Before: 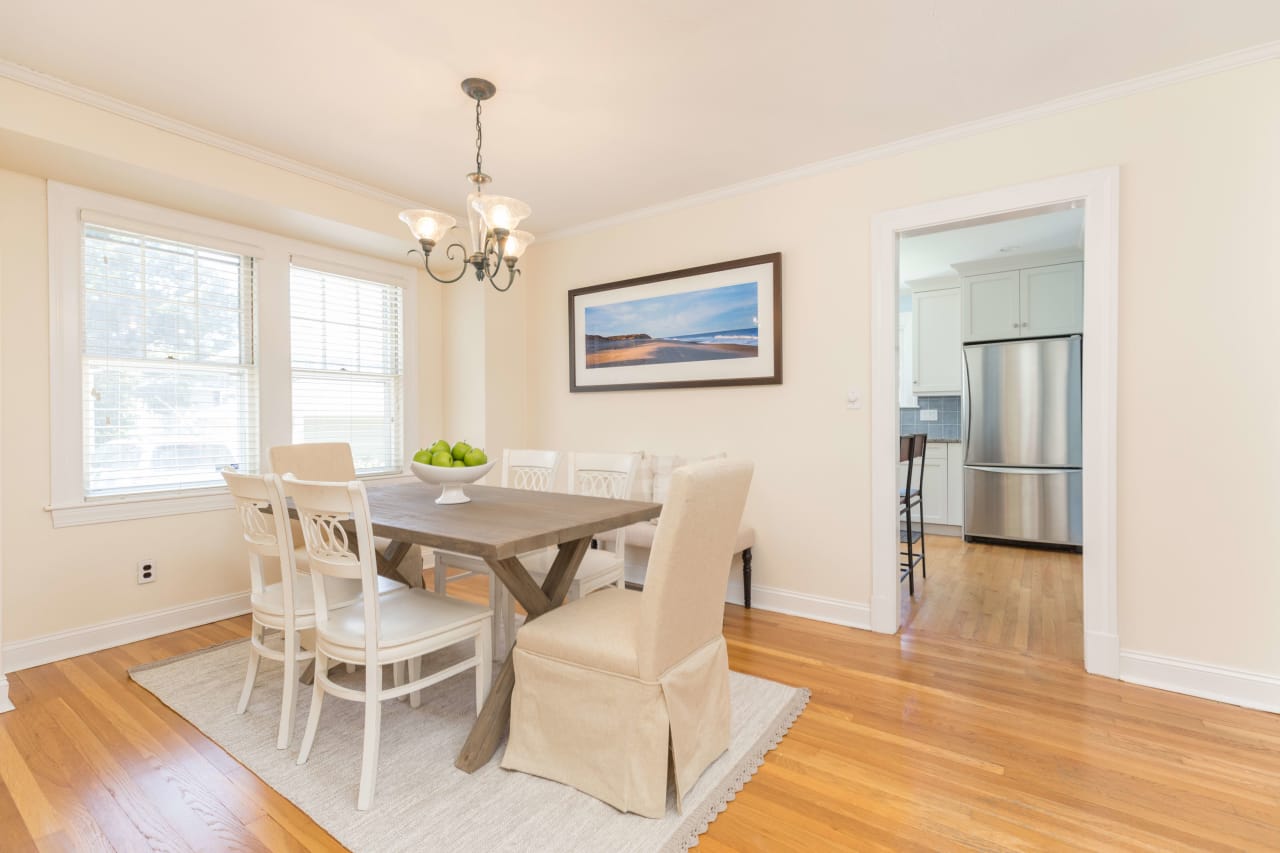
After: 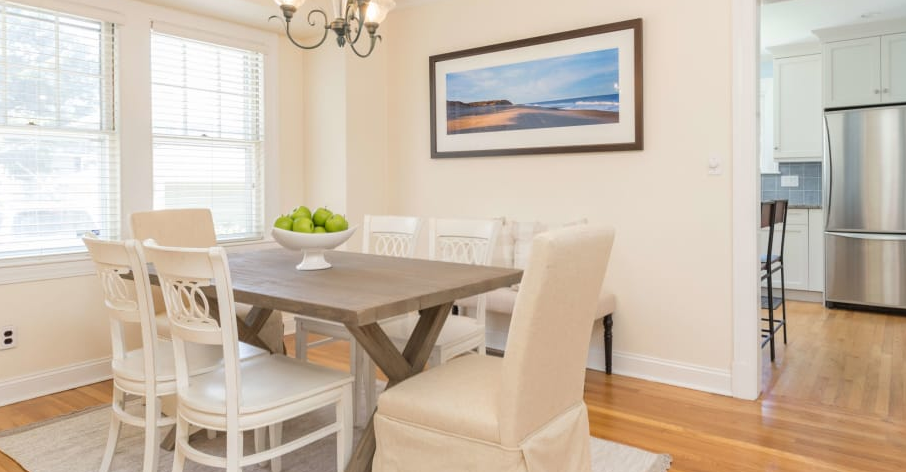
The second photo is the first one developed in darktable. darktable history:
crop: left 10.919%, top 27.494%, right 18.284%, bottom 17.086%
